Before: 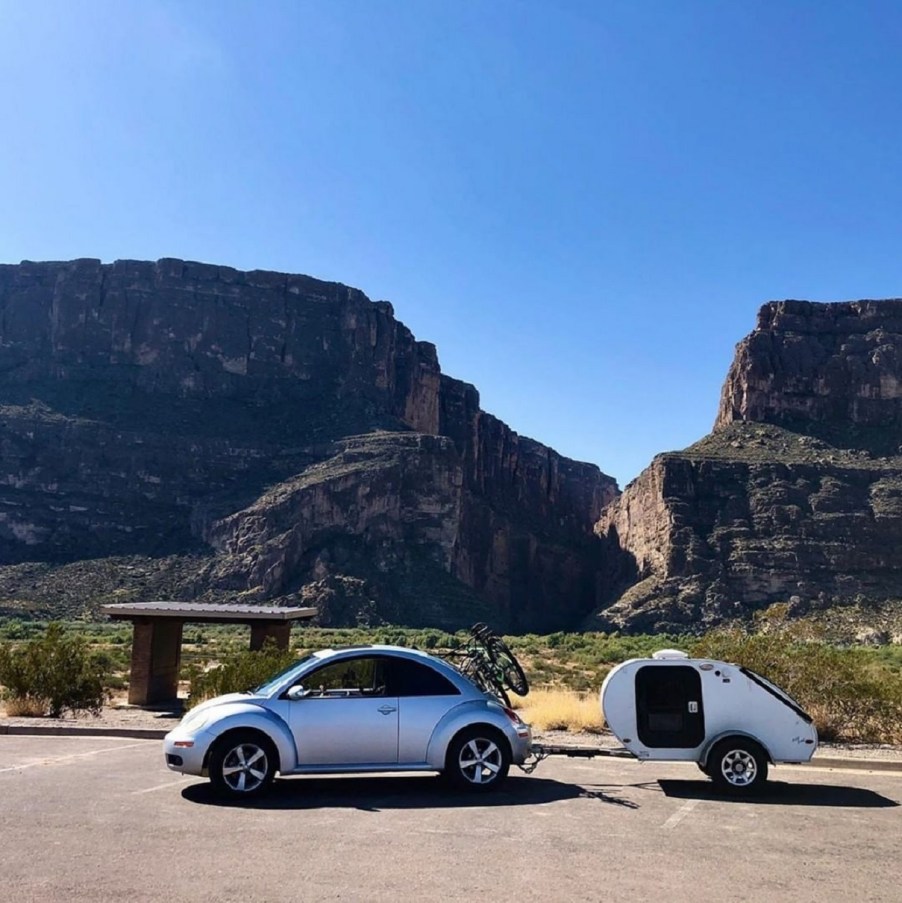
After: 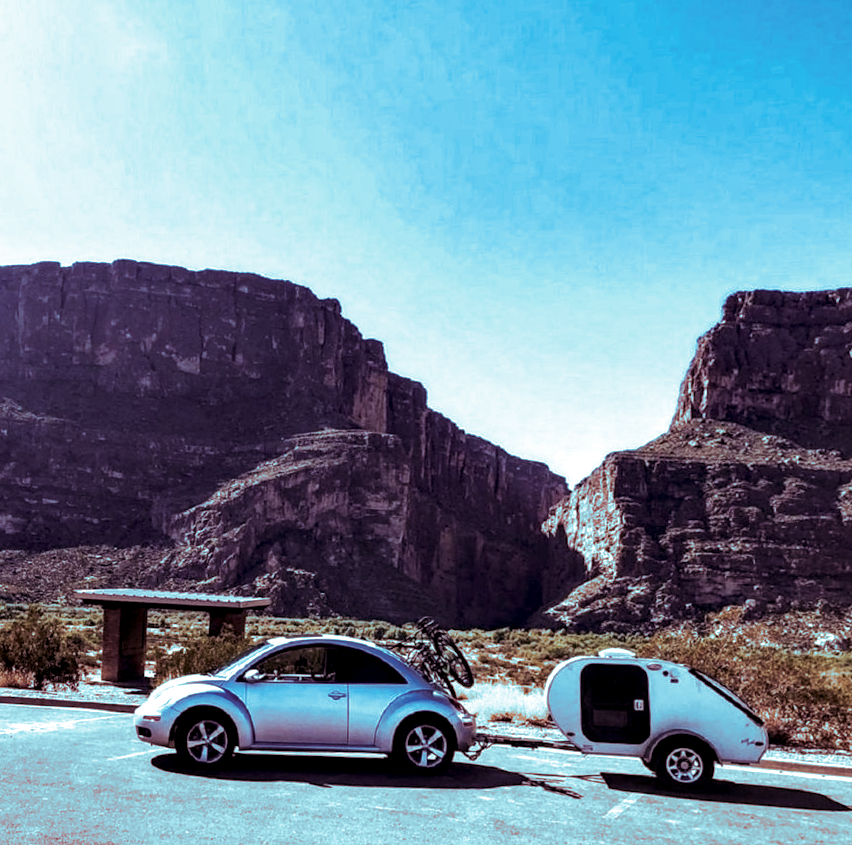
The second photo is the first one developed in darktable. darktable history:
white balance: red 1.188, blue 1.11
local contrast: highlights 60%, shadows 60%, detail 160%
split-toning: shadows › hue 327.6°, highlights › hue 198°, highlights › saturation 0.55, balance -21.25, compress 0%
rotate and perspective: rotation 0.062°, lens shift (vertical) 0.115, lens shift (horizontal) -0.133, crop left 0.047, crop right 0.94, crop top 0.061, crop bottom 0.94
